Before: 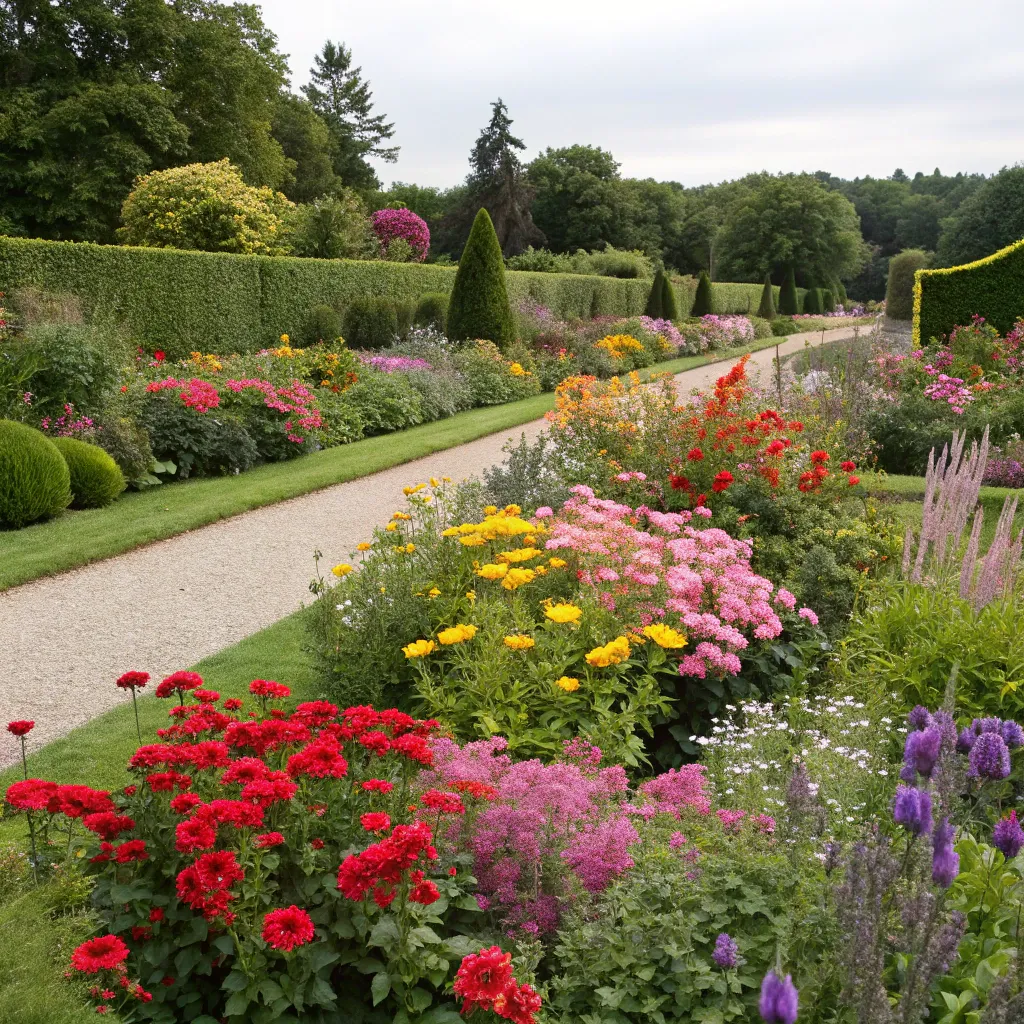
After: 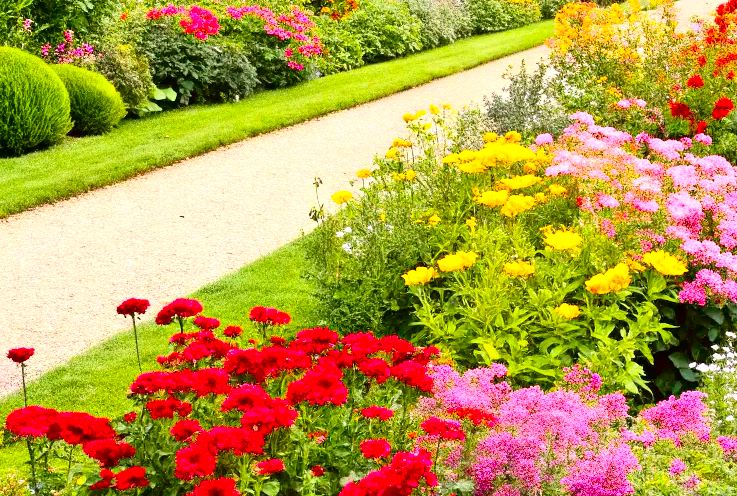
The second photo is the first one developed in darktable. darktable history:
tone equalizer: -7 EV 0.15 EV, -6 EV 0.6 EV, -5 EV 1.15 EV, -4 EV 1.33 EV, -3 EV 1.15 EV, -2 EV 0.6 EV, -1 EV 0.15 EV, mask exposure compensation -0.5 EV
contrast brightness saturation: contrast 0.32, brightness -0.08, saturation 0.17
crop: top 36.498%, right 27.964%, bottom 14.995%
exposure: exposure 0.7 EV, compensate highlight preservation false
color balance rgb: perceptual saturation grading › global saturation 25%, global vibrance 20%
